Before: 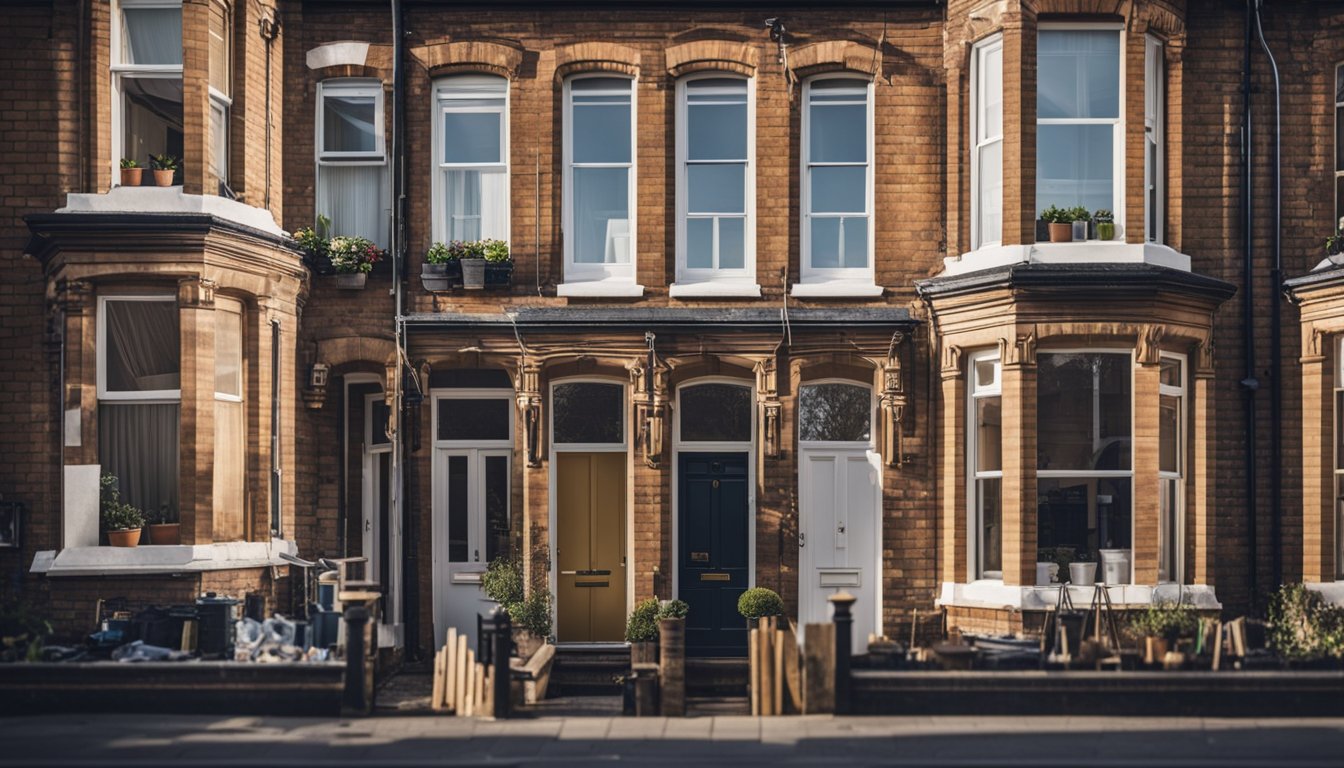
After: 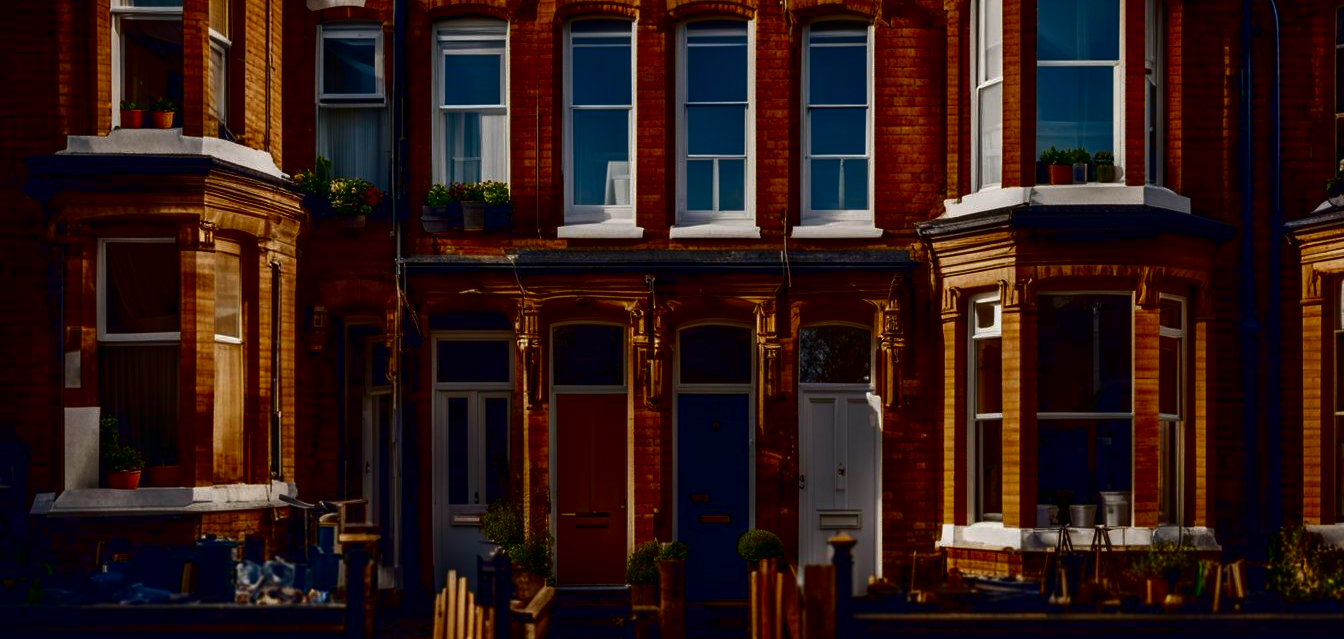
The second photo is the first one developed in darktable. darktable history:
crop: top 7.625%, bottom 8.027%
contrast brightness saturation: brightness -1, saturation 1
